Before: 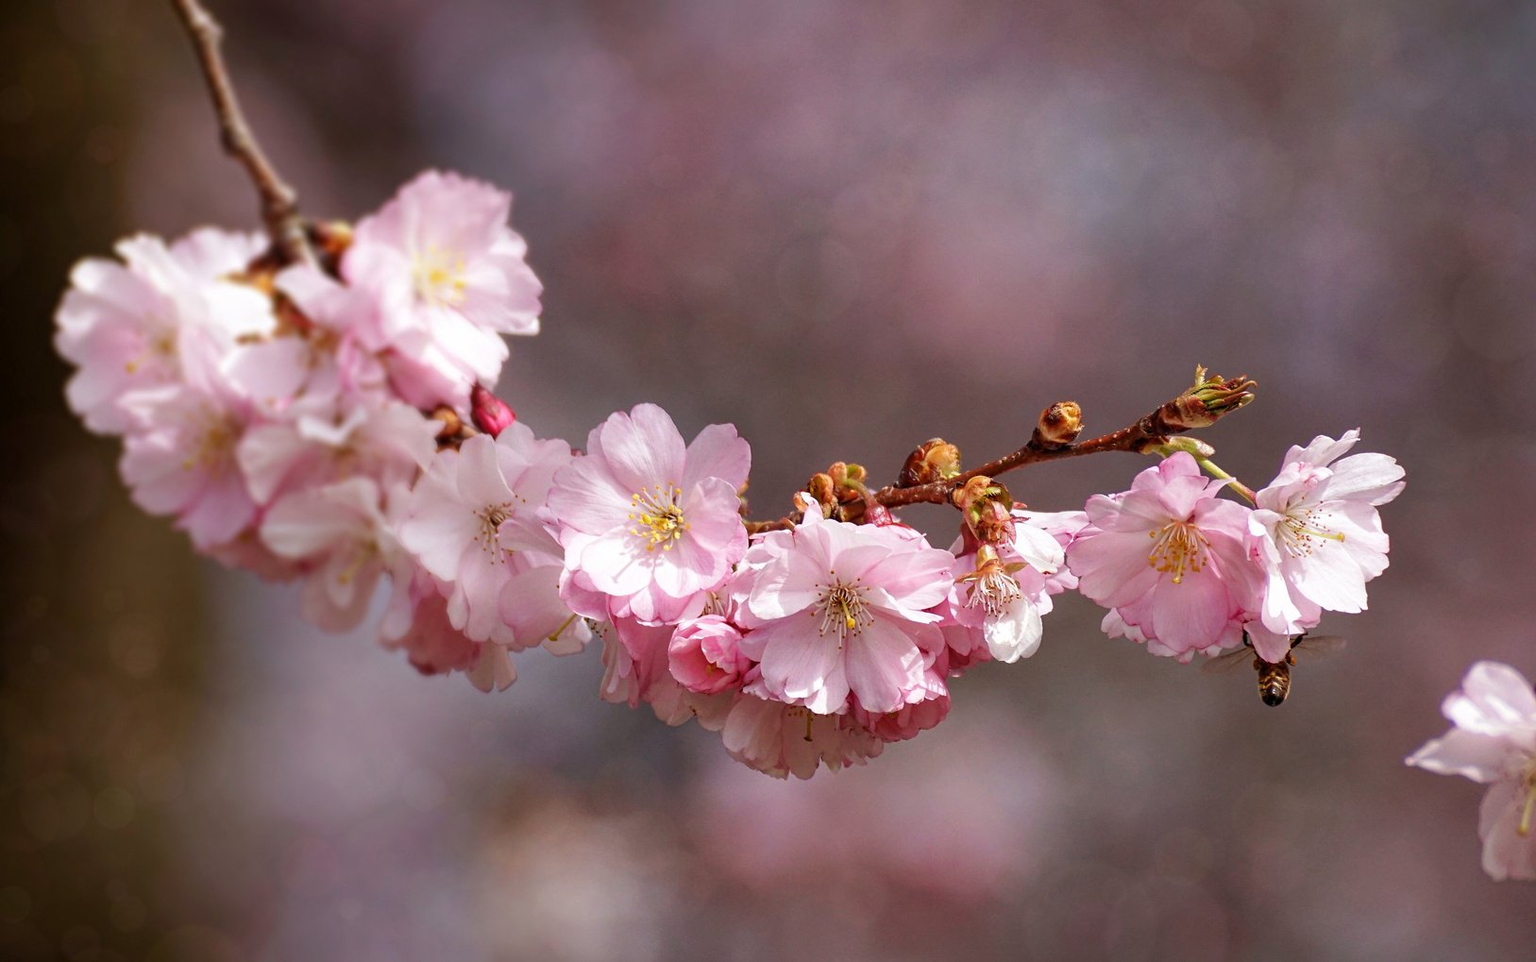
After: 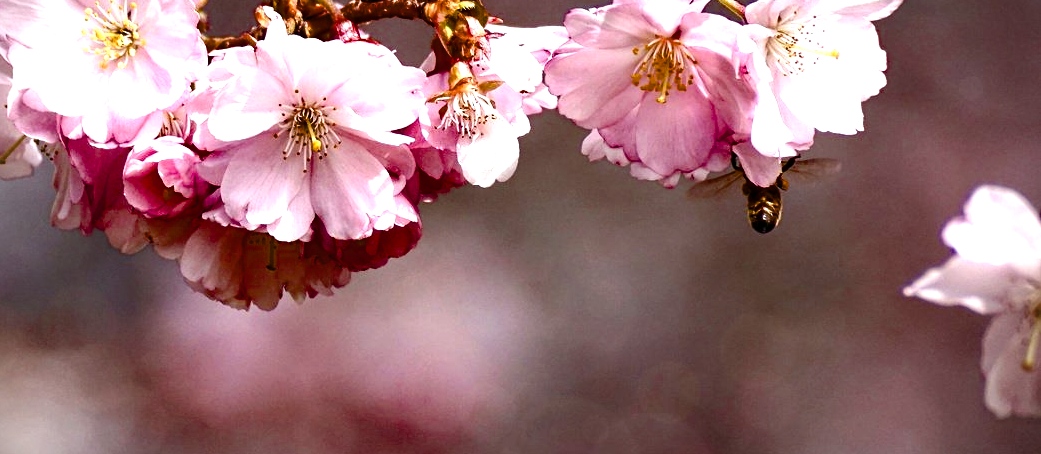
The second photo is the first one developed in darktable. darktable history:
contrast brightness saturation: saturation -0.065
tone equalizer: mask exposure compensation -0.498 EV
exposure: exposure 0.351 EV, compensate exposure bias true, compensate highlight preservation false
vignetting: fall-off radius 60.49%, unbound false
crop and rotate: left 35.973%, top 50.591%, bottom 4.827%
color balance rgb: shadows lift › luminance -9.177%, perceptual saturation grading › global saturation 20%, perceptual saturation grading › highlights -25.127%, perceptual saturation grading › shadows 49.451%, perceptual brilliance grading › global brilliance 15.271%, perceptual brilliance grading › shadows -35.311%, global vibrance 9.299%, contrast 15.625%, saturation formula JzAzBz (2021)
